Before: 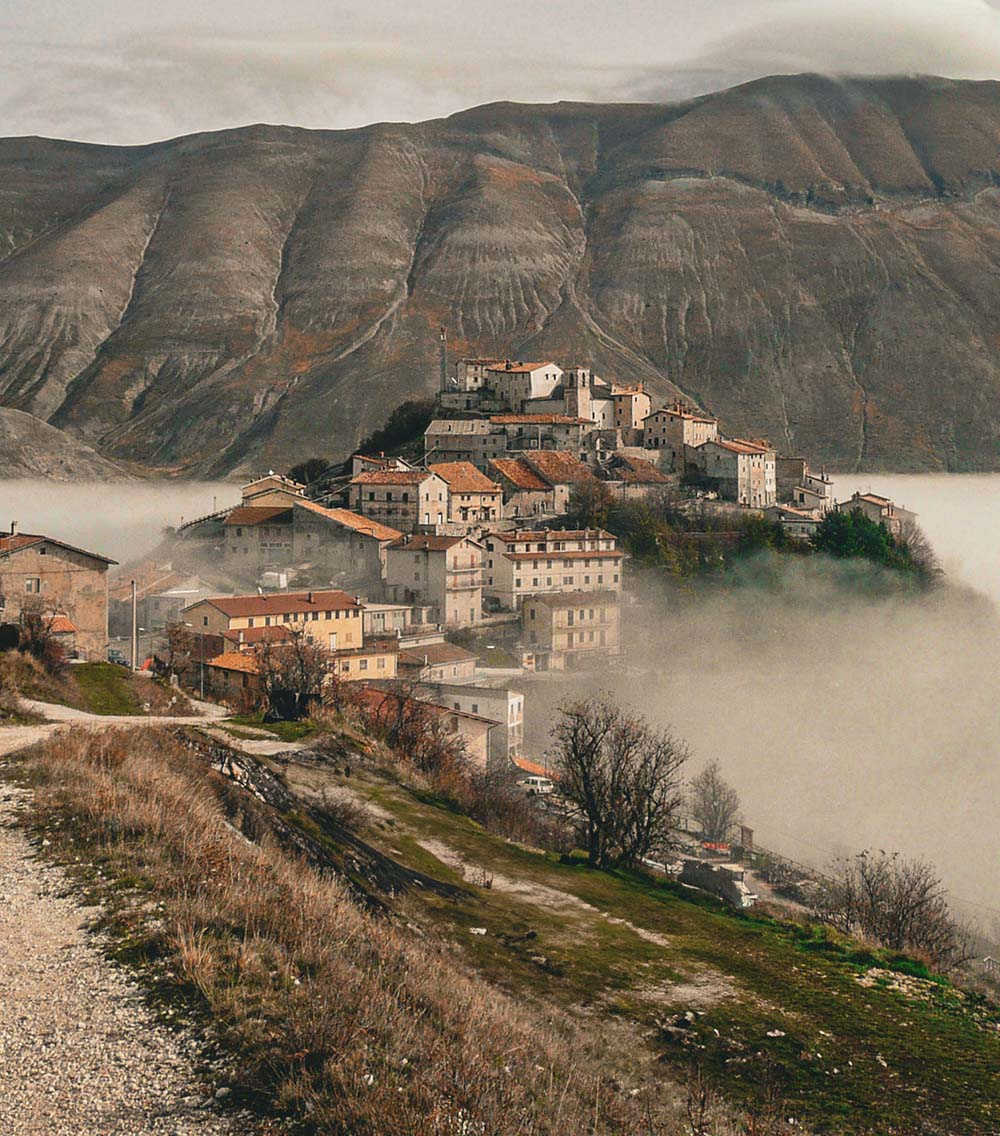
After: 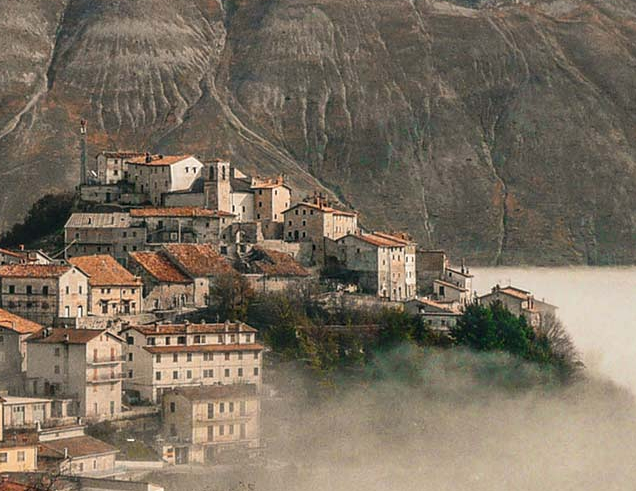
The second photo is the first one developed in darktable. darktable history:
tone equalizer: on, module defaults
local contrast: on, module defaults
crop: left 36.005%, top 18.293%, right 0.31%, bottom 38.444%
